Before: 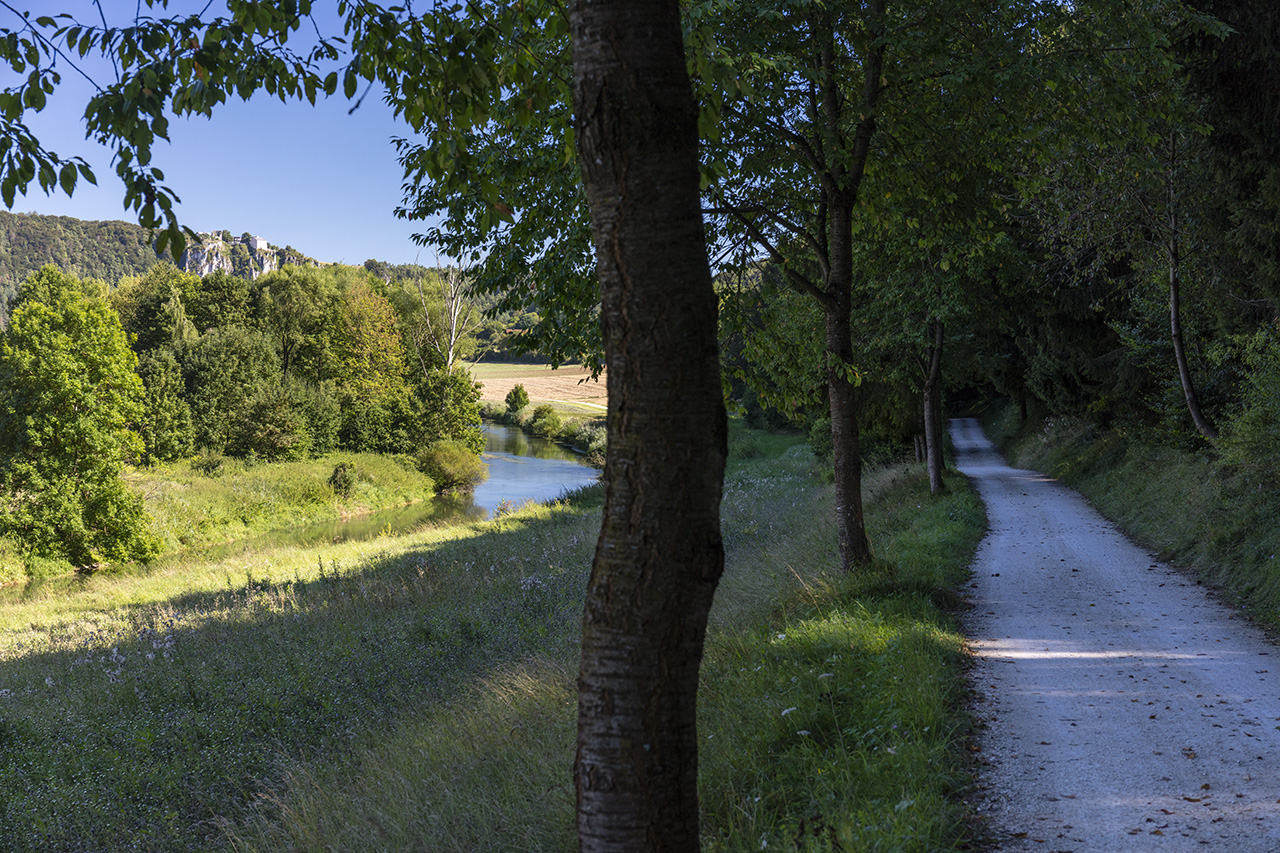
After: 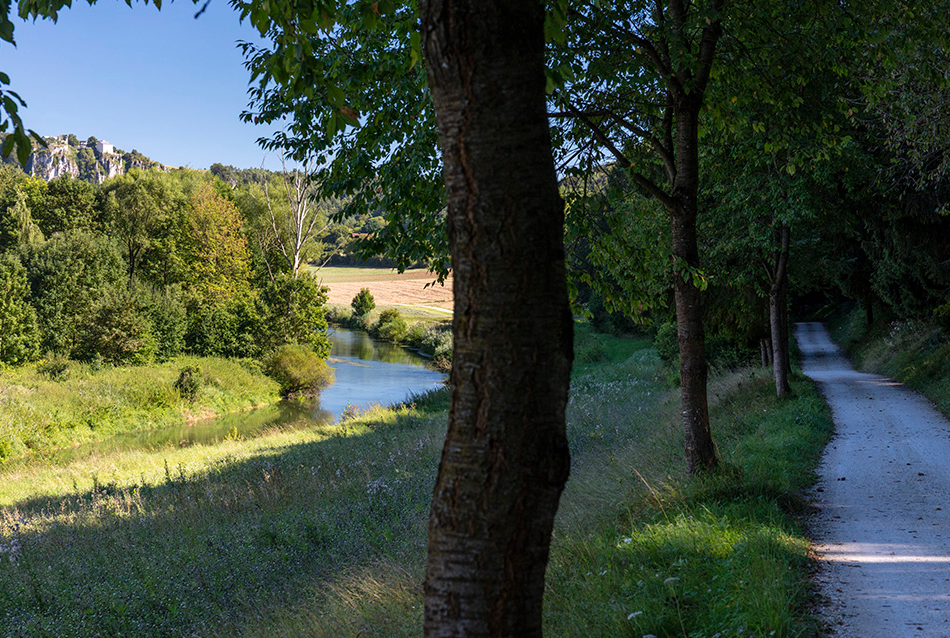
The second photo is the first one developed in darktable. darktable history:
crop and rotate: left 12.043%, top 11.418%, right 13.706%, bottom 13.671%
